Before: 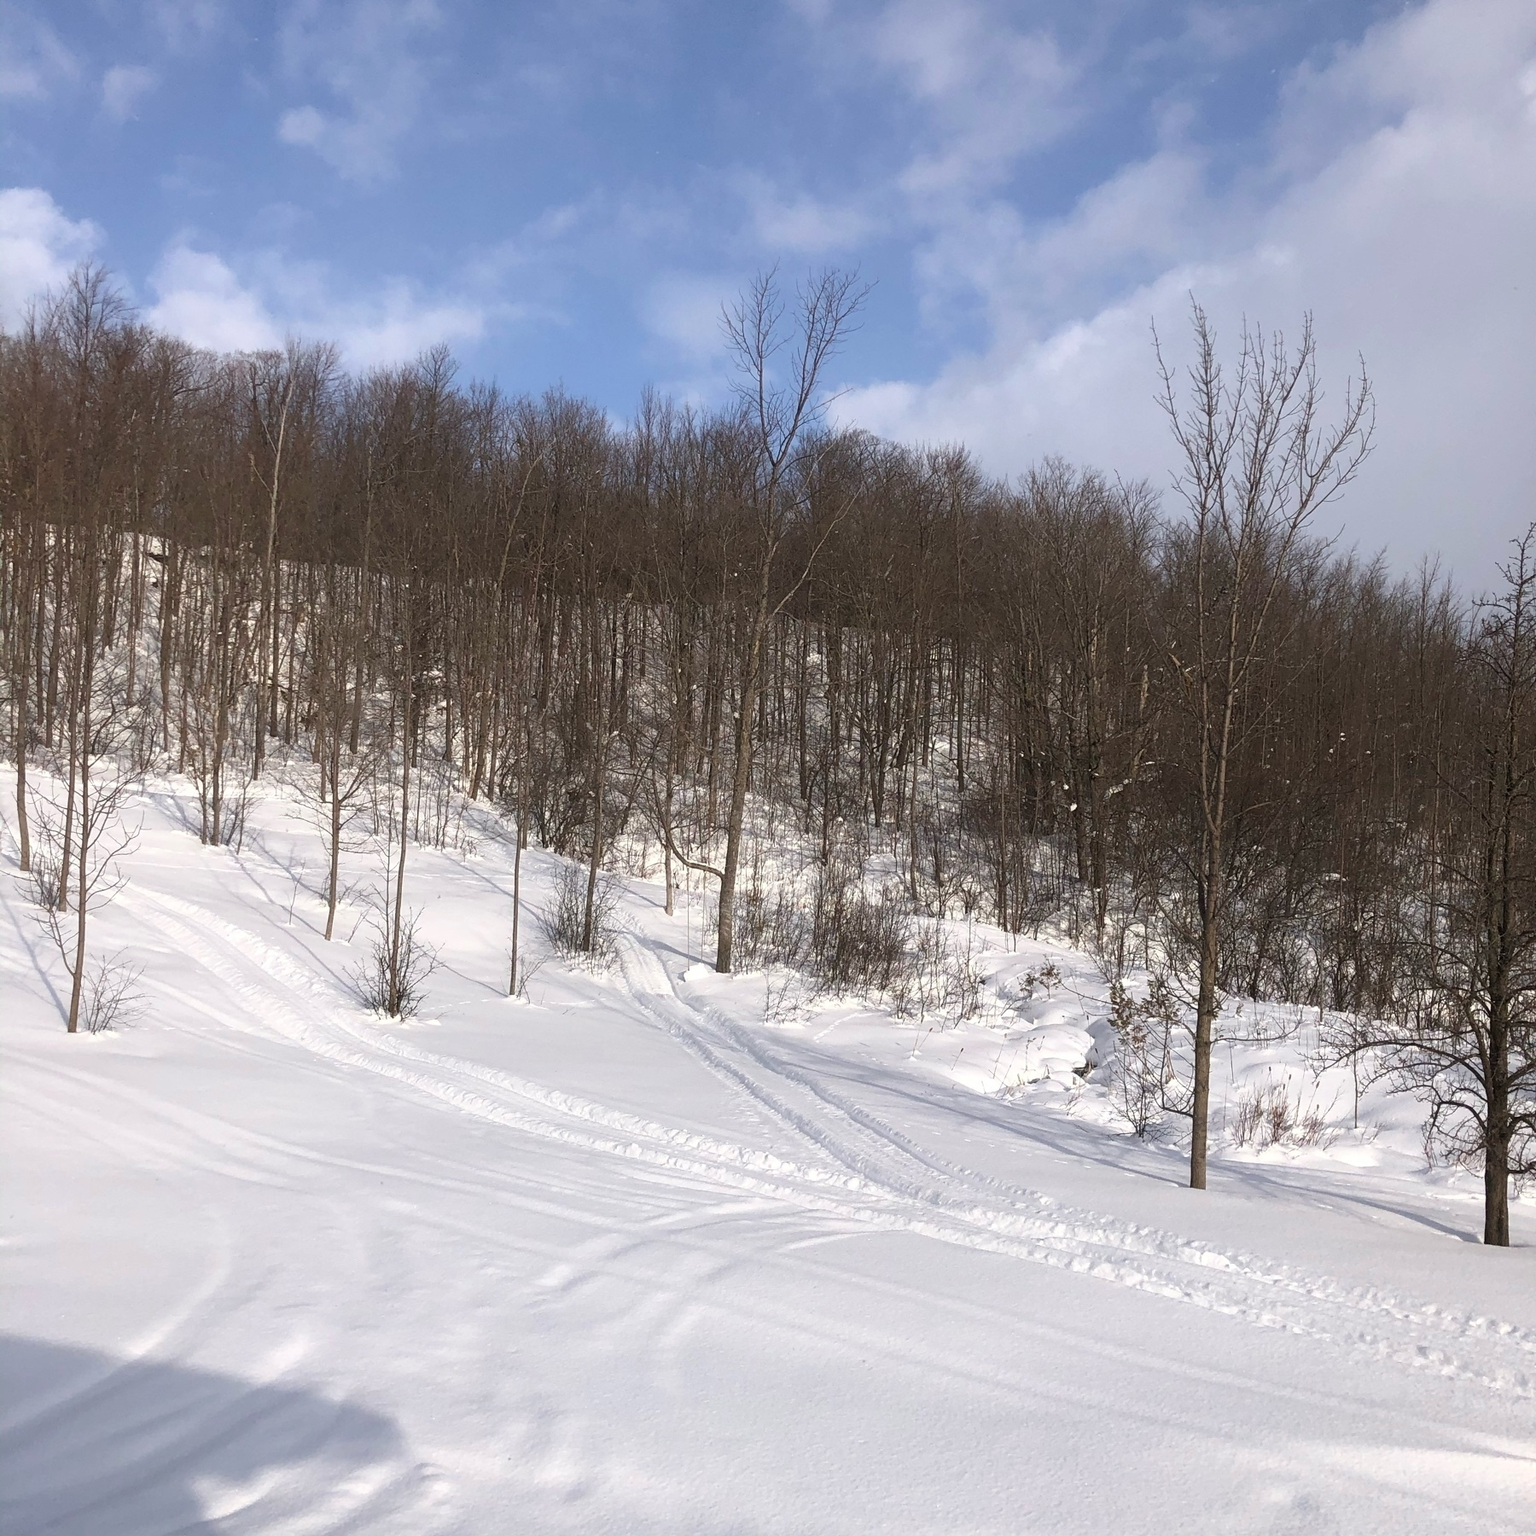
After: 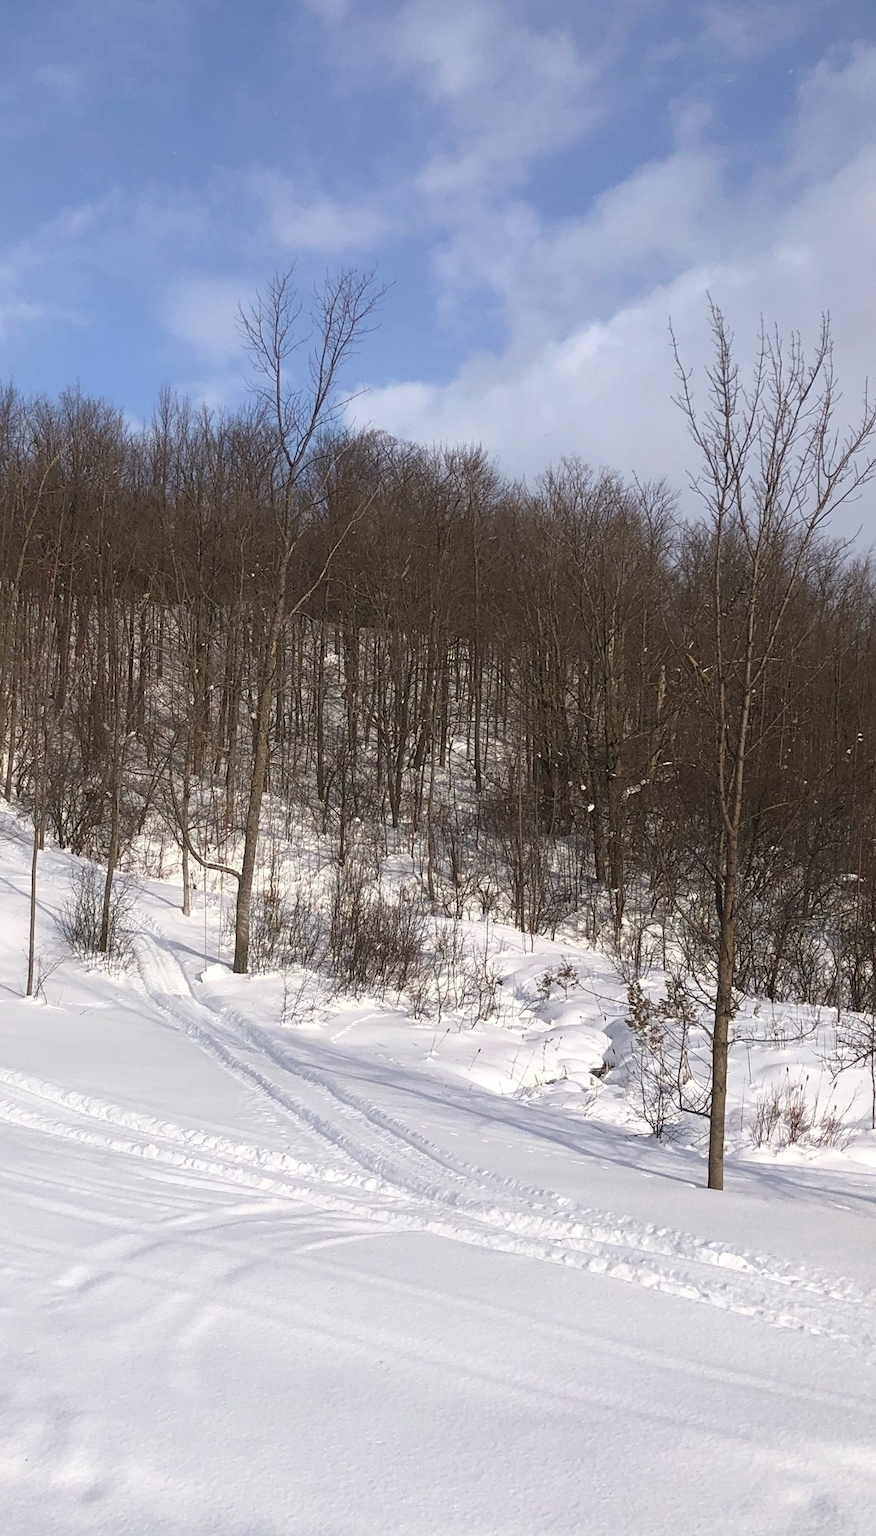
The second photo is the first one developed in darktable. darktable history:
crop: left 31.476%, top 0.006%, right 11.429%
